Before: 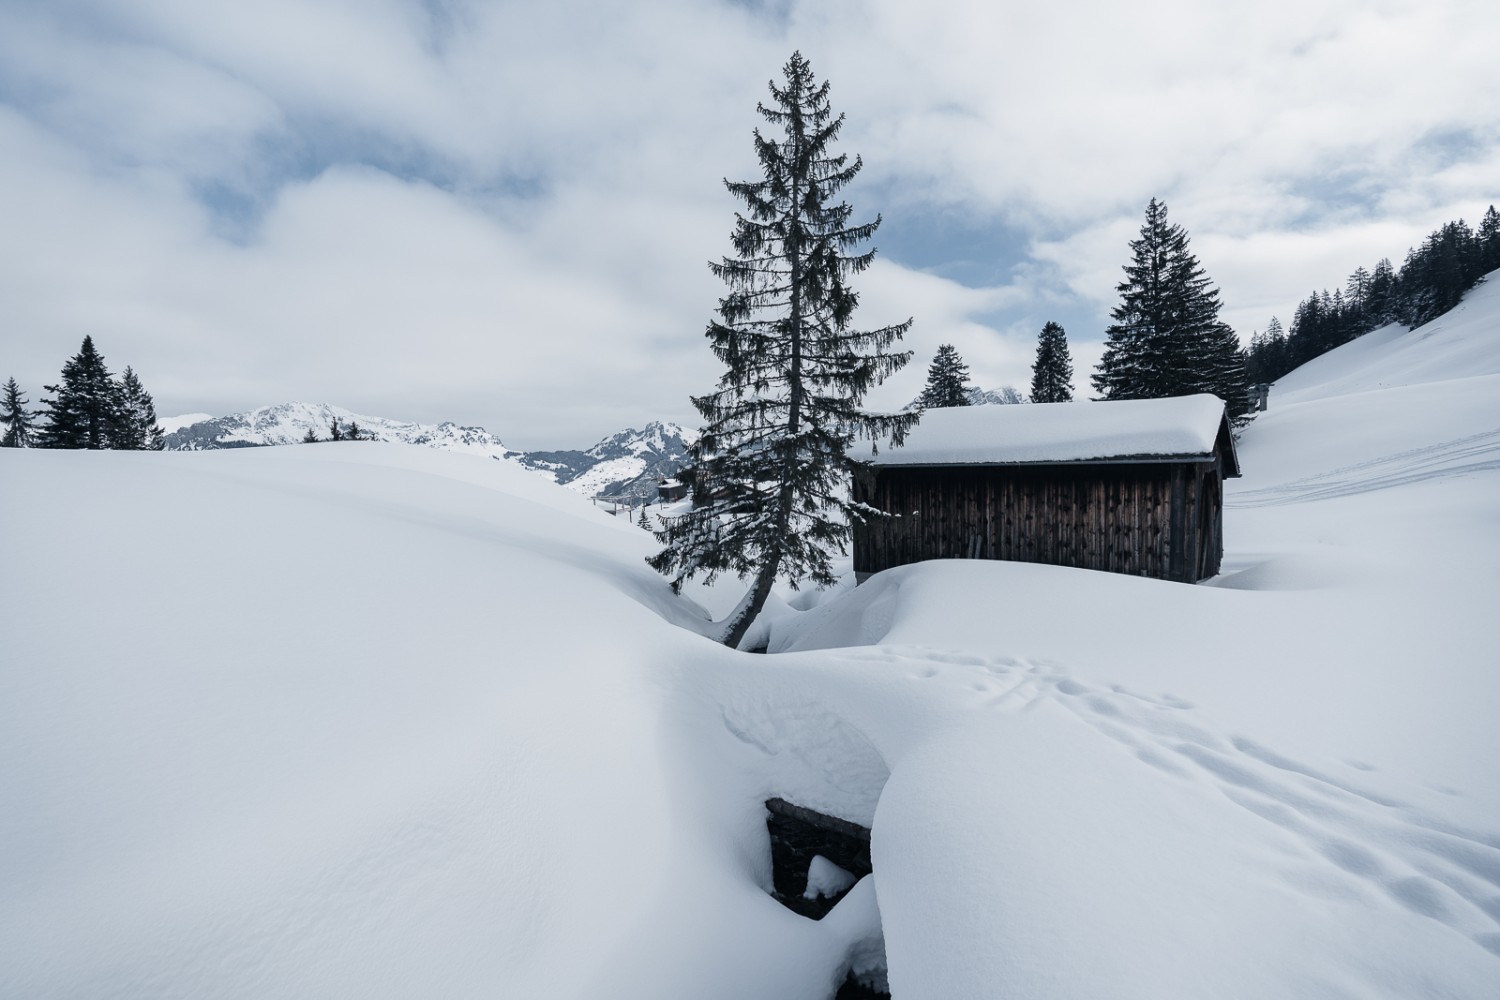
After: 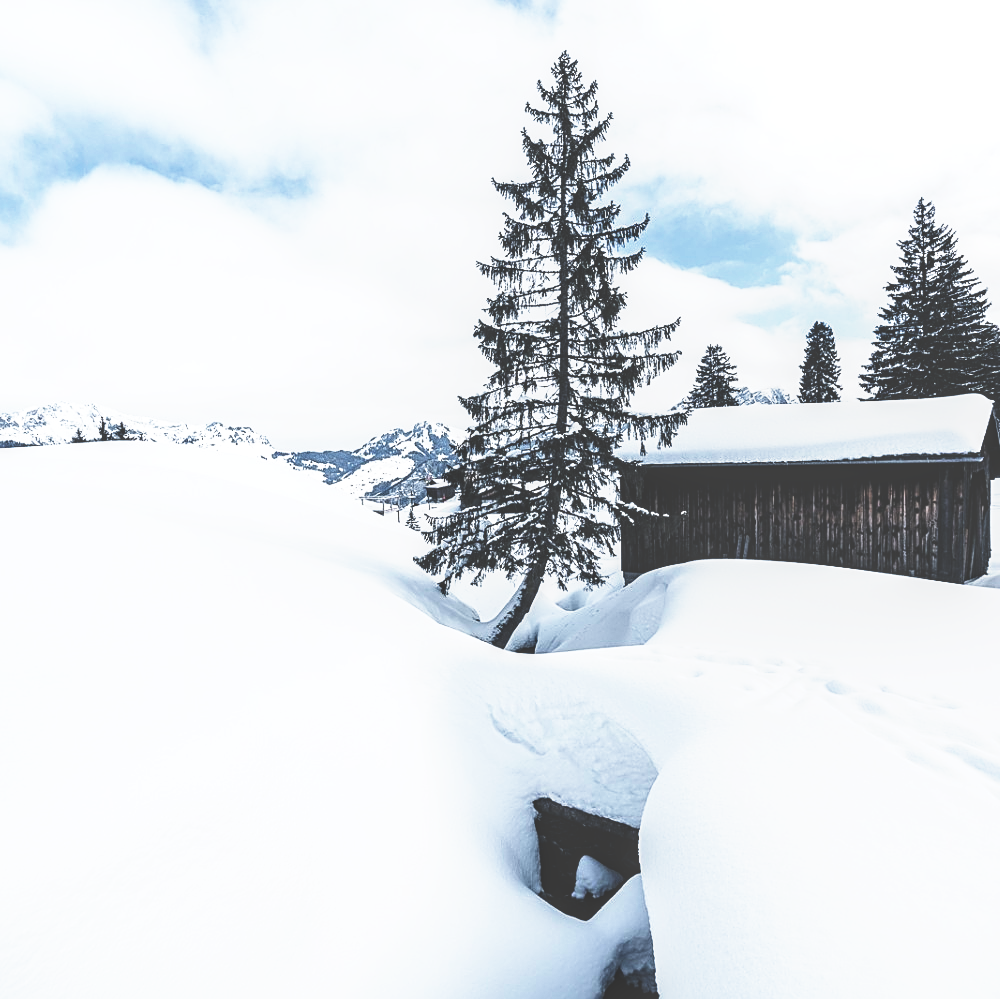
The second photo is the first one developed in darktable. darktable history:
local contrast: on, module defaults
crop and rotate: left 15.585%, right 17.728%
base curve: curves: ch0 [(0, 0.036) (0.007, 0.037) (0.604, 0.887) (1, 1)], preserve colors none
exposure: black level correction 0.001, exposure 0.5 EV, compensate highlight preservation false
sharpen: on, module defaults
tone curve: curves: ch0 [(0, 0) (0.003, 0.003) (0.011, 0.011) (0.025, 0.024) (0.044, 0.043) (0.069, 0.068) (0.1, 0.098) (0.136, 0.133) (0.177, 0.174) (0.224, 0.22) (0.277, 0.272) (0.335, 0.329) (0.399, 0.391) (0.468, 0.459) (0.543, 0.545) (0.623, 0.625) (0.709, 0.711) (0.801, 0.802) (0.898, 0.898) (1, 1)], color space Lab, independent channels
